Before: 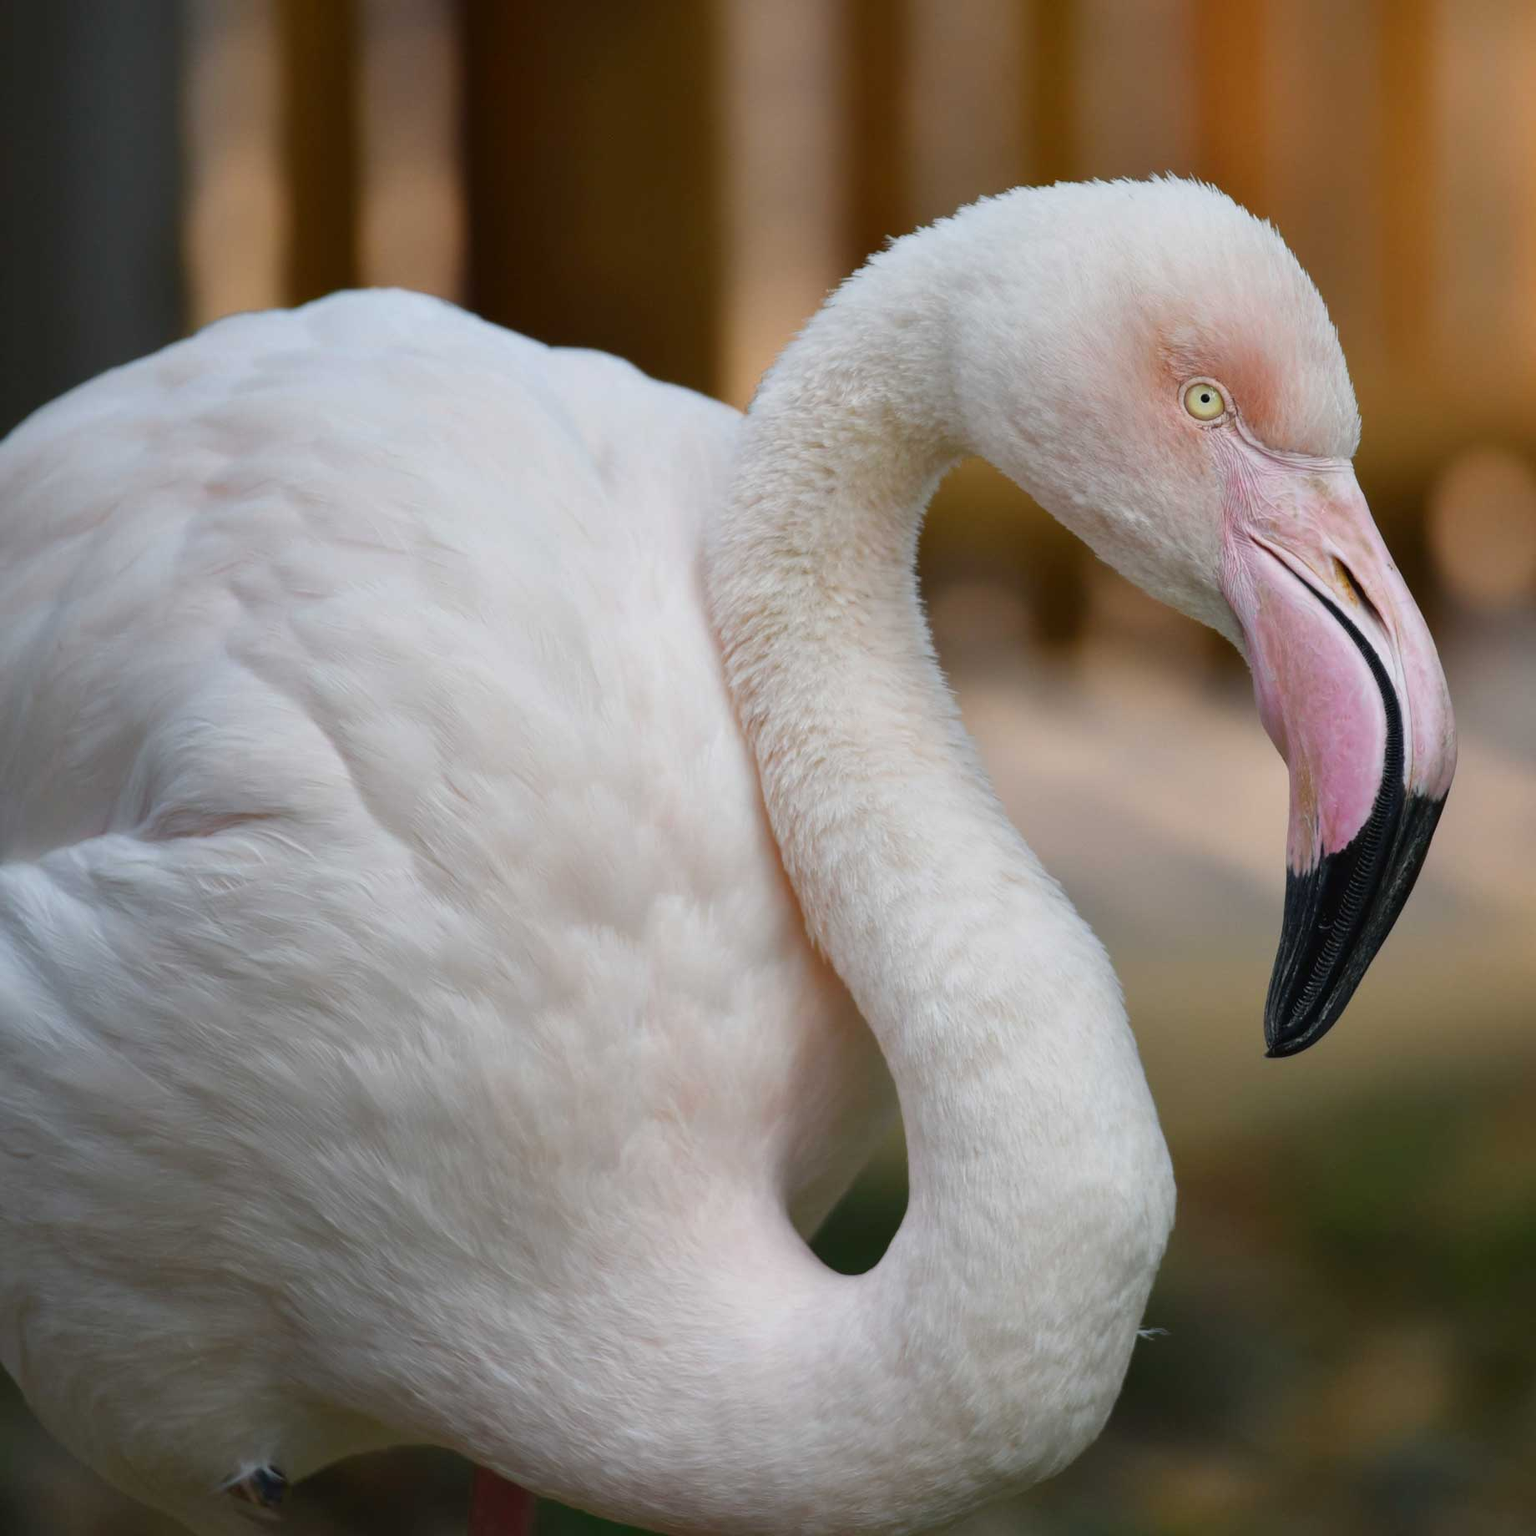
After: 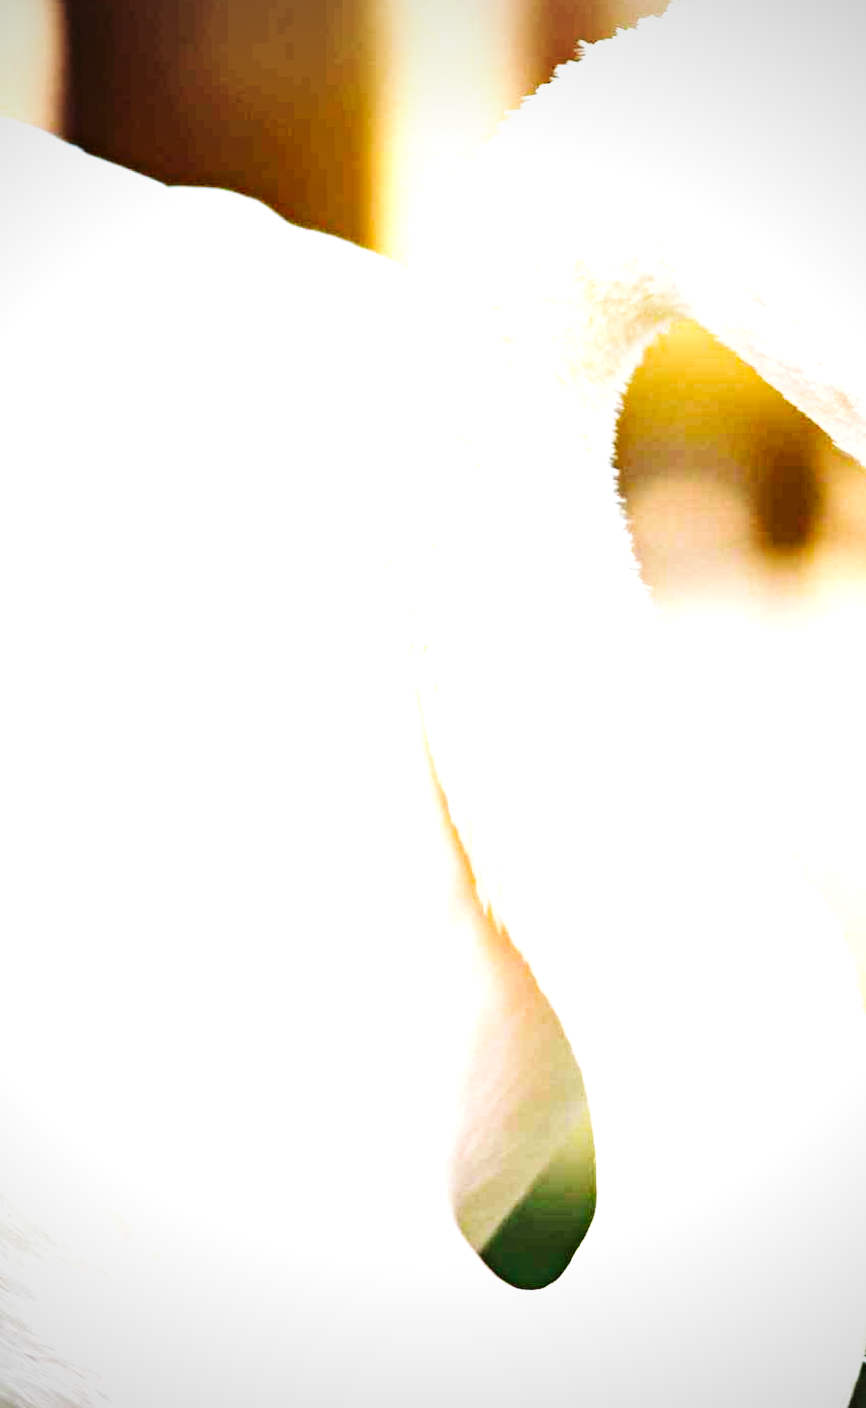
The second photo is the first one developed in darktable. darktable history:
exposure: exposure 2.003 EV, compensate highlight preservation false
rotate and perspective: rotation 0.074°, lens shift (vertical) 0.096, lens shift (horizontal) -0.041, crop left 0.043, crop right 0.952, crop top 0.024, crop bottom 0.979
base curve: curves: ch0 [(0, 0) (0.036, 0.025) (0.121, 0.166) (0.206, 0.329) (0.605, 0.79) (1, 1)], preserve colors none
tone equalizer: -8 EV -0.75 EV, -7 EV -0.7 EV, -6 EV -0.6 EV, -5 EV -0.4 EV, -3 EV 0.4 EV, -2 EV 0.6 EV, -1 EV 0.7 EV, +0 EV 0.75 EV, edges refinement/feathering 500, mask exposure compensation -1.57 EV, preserve details no
vignetting: unbound false
velvia: on, module defaults
haze removal: compatibility mode true, adaptive false
crop and rotate: angle 0.02°, left 24.353%, top 13.219%, right 26.156%, bottom 8.224%
